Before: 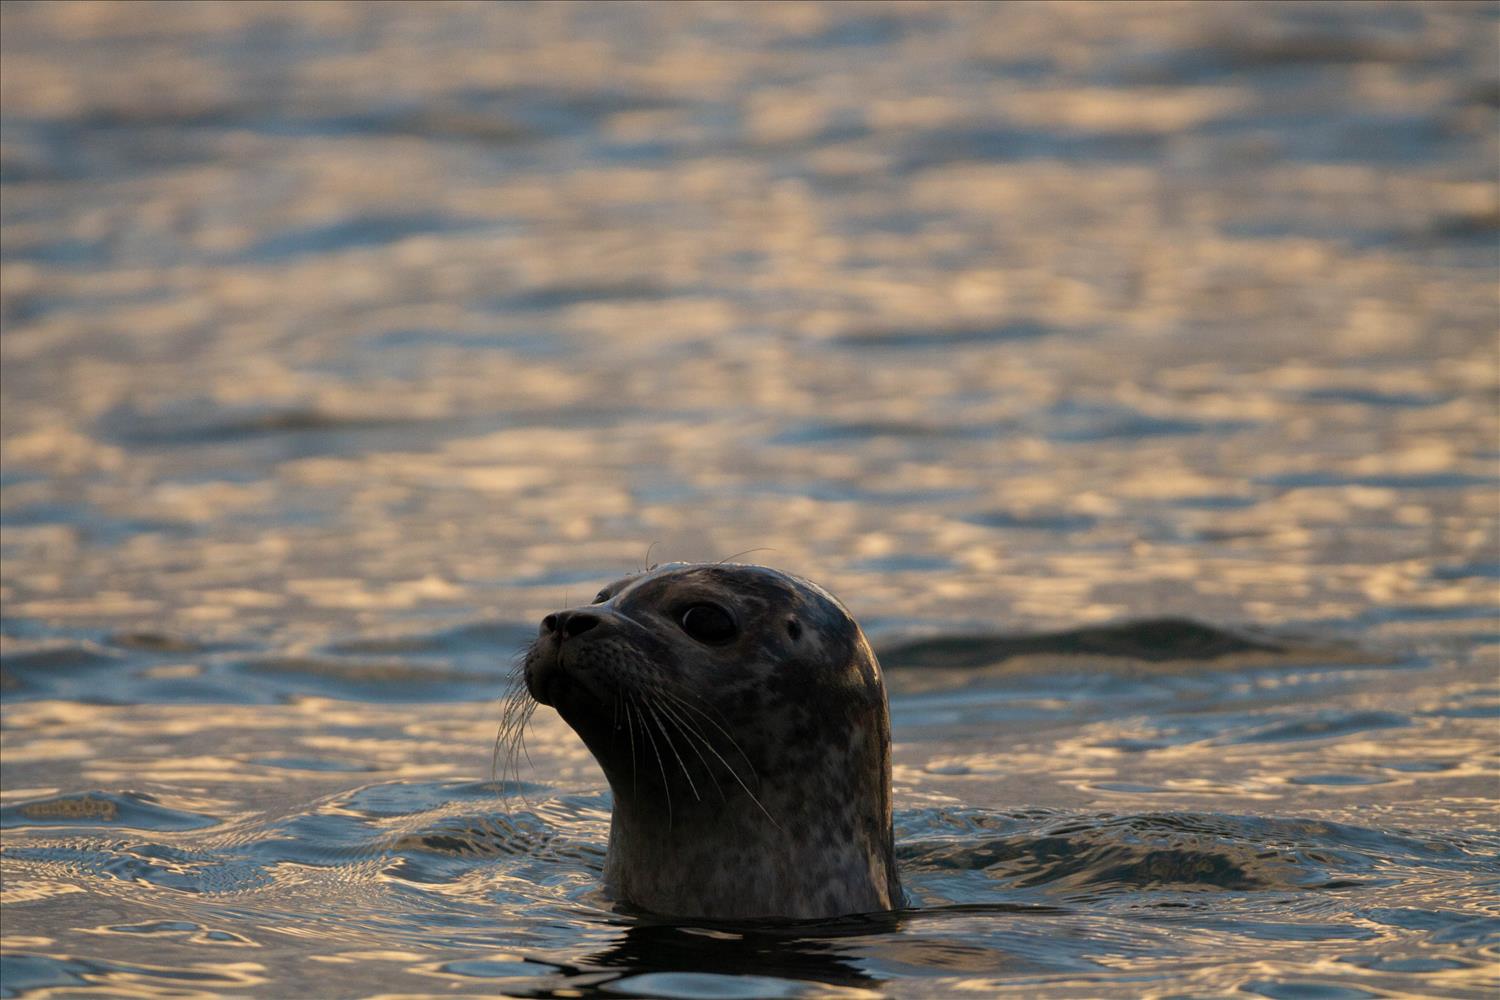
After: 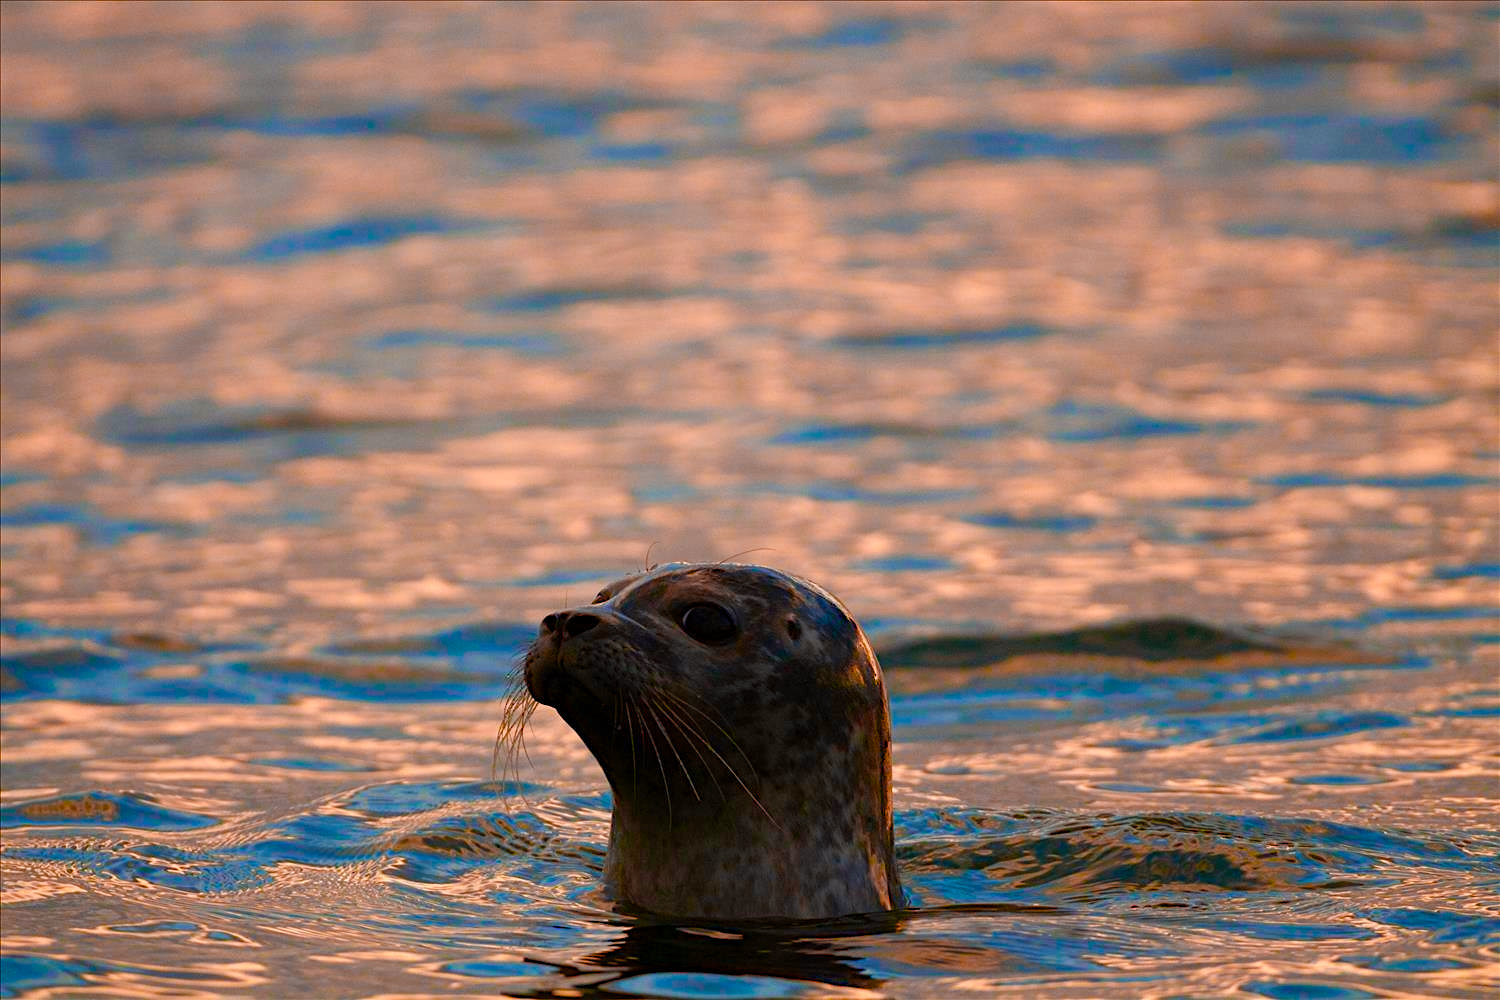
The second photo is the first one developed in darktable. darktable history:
diffuse or sharpen "sharpen demosaicing: AA filter": edge sensitivity 1, 1st order anisotropy 100%, 2nd order anisotropy 100%, 3rd order anisotropy 100%, 4th order anisotropy 100%, 1st order speed -25%, 2nd order speed -25%, 3rd order speed -25%, 4th order speed -25%
diffuse or sharpen "diffusion": radius span 77, 1st order speed 50%, 2nd order speed 50%, 3rd order speed 50%, 4th order speed 50% | blend: blend mode normal, opacity 25%; mask: uniform (no mask)
haze removal: strength -0.1, adaptive false
color balance rgb: perceptual saturation grading › global saturation 24.74%, perceptual saturation grading › highlights -51.22%, perceptual saturation grading › mid-tones 19.16%, perceptual saturation grading › shadows 60.98%, global vibrance 50%
color equalizer "cinematic": saturation › orange 1.17, saturation › yellow 1.11, saturation › cyan 1.17, saturation › blue 1.49, hue › orange -24.73, hue › yellow -10.99, hue › blue 13.74, brightness › red 1.17, brightness › orange 1.09, brightness › yellow 0.92, brightness › green 0.829, brightness › blue 0.801
color balance rgb "medium contrast": perceptual brilliance grading › highlights 20%, perceptual brilliance grading › mid-tones 10%, perceptual brilliance grading › shadows -20%
